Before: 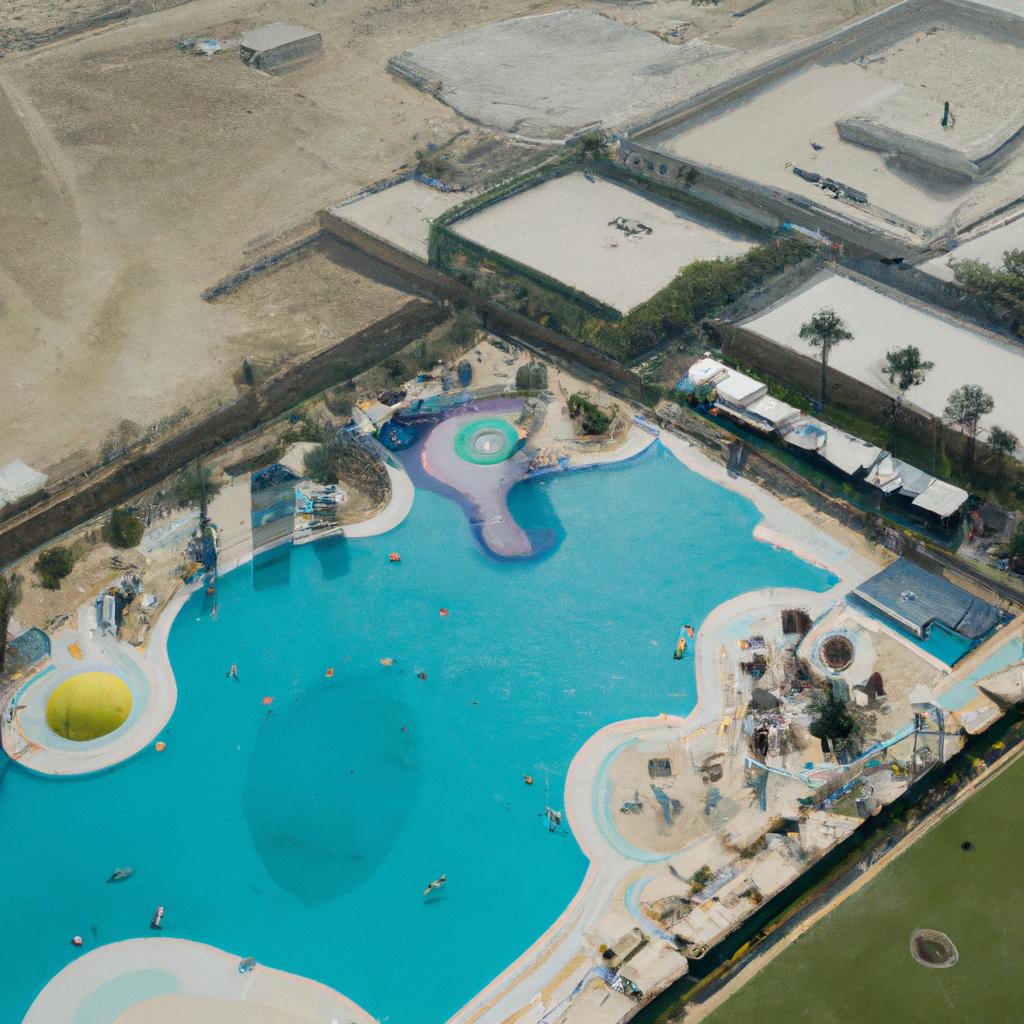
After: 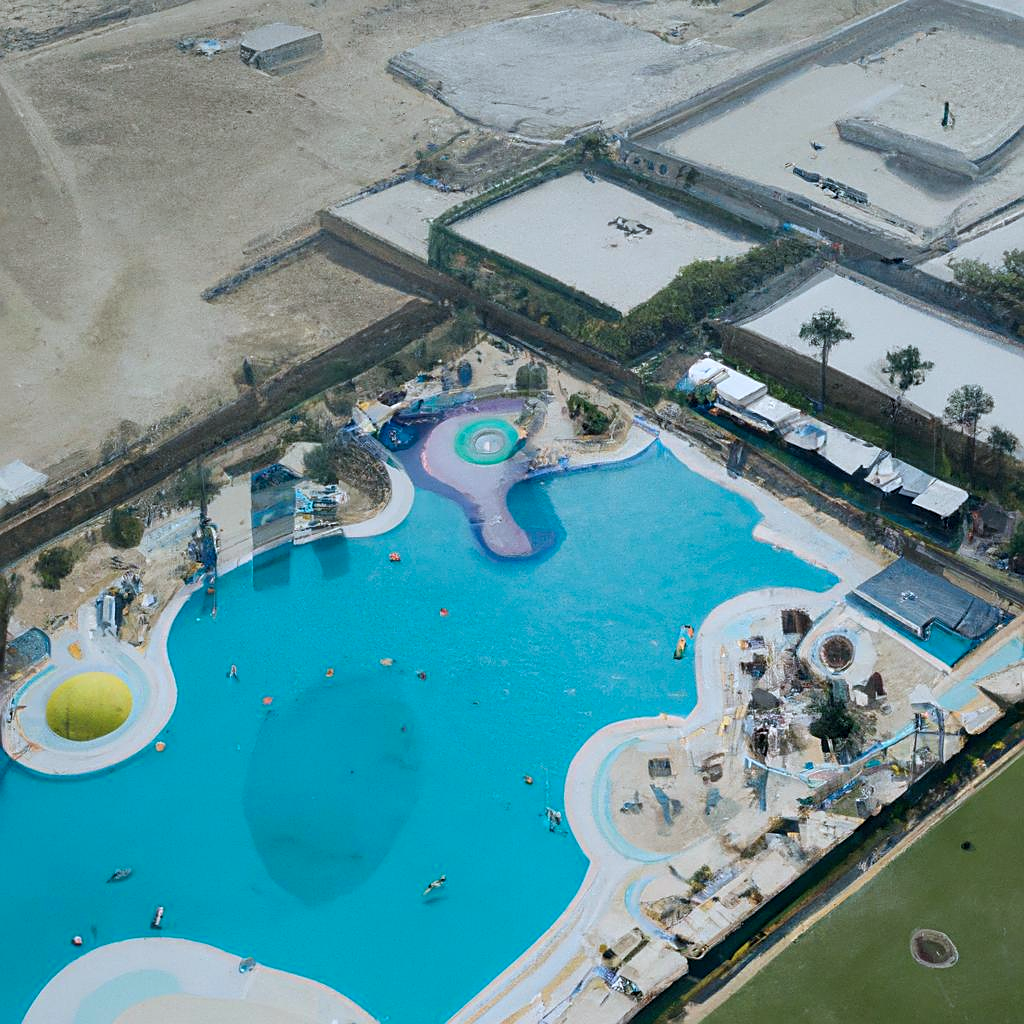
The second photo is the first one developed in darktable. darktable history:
color calibration: x 0.37, y 0.382, temperature 4313.32 K
sharpen: on, module defaults
